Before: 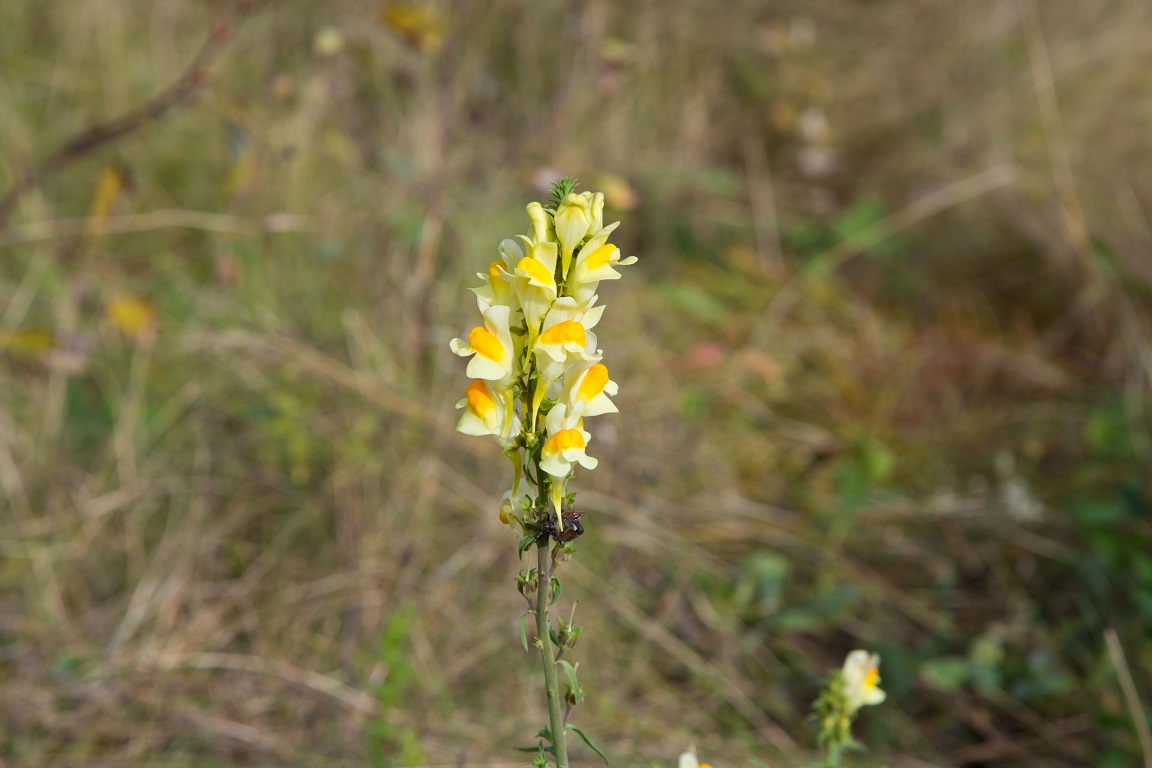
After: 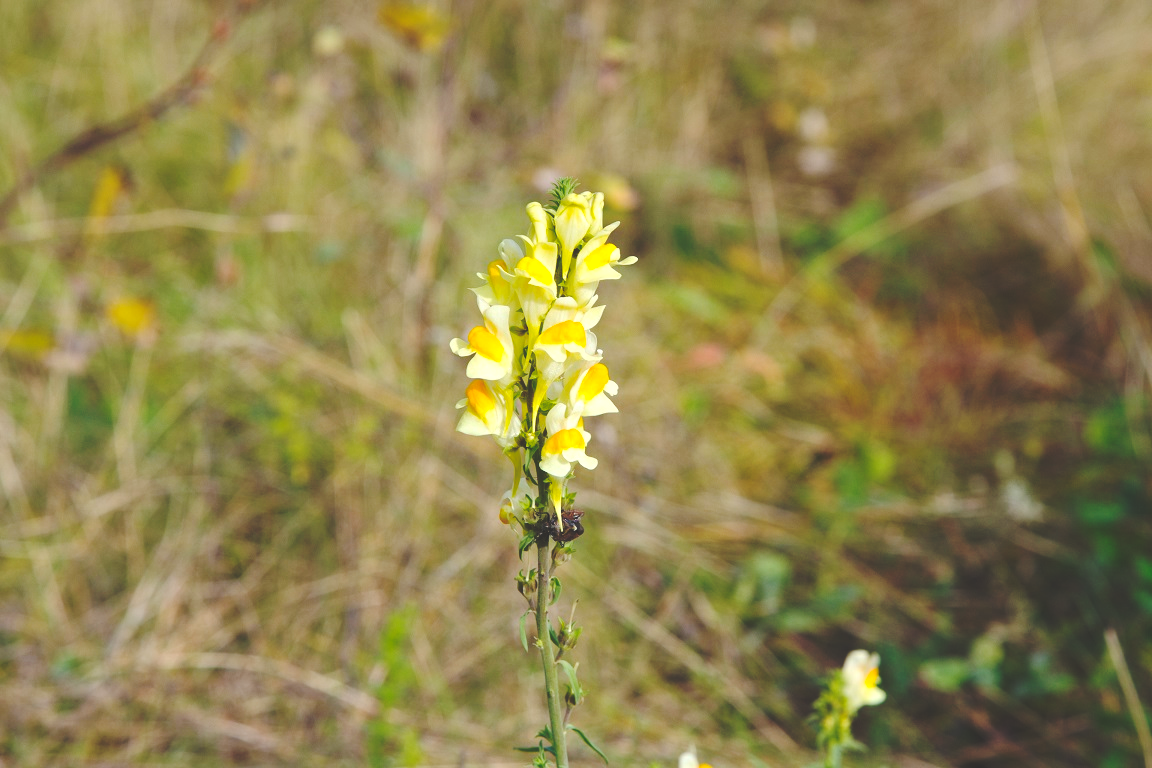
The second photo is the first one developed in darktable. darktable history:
base curve: curves: ch0 [(0, 0.024) (0.055, 0.065) (0.121, 0.166) (0.236, 0.319) (0.693, 0.726) (1, 1)], preserve colors none
color balance rgb: highlights gain › luminance 14.602%, perceptual saturation grading › global saturation 10.25%, global vibrance 18.292%
exposure: exposure 0.161 EV, compensate exposure bias true, compensate highlight preservation false
